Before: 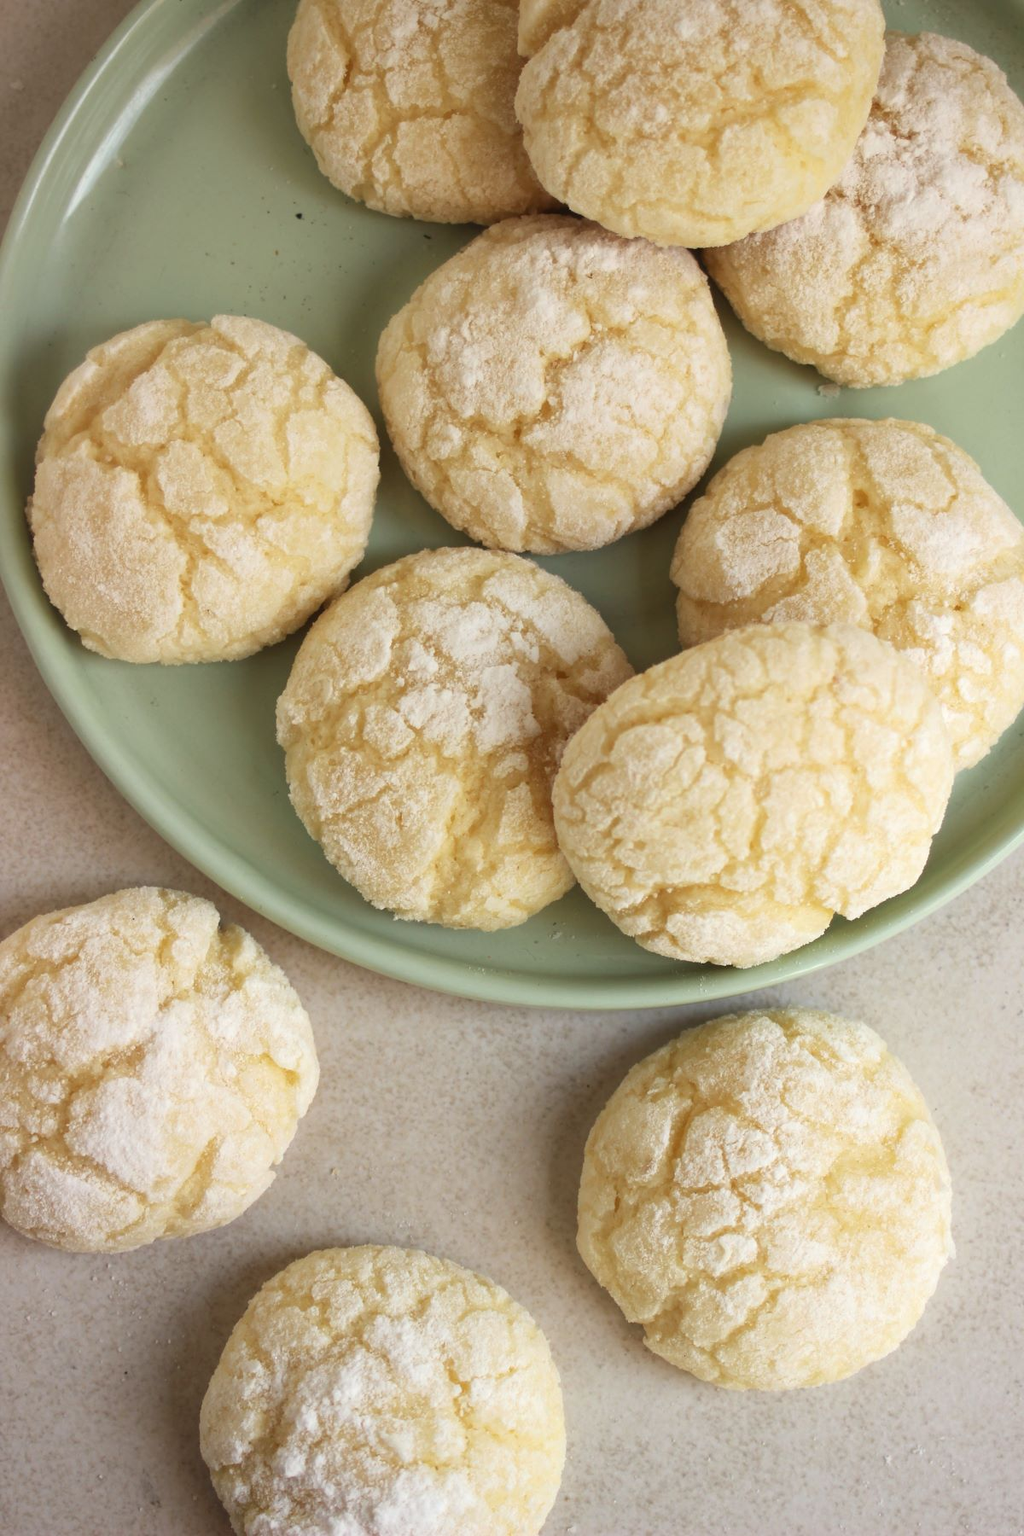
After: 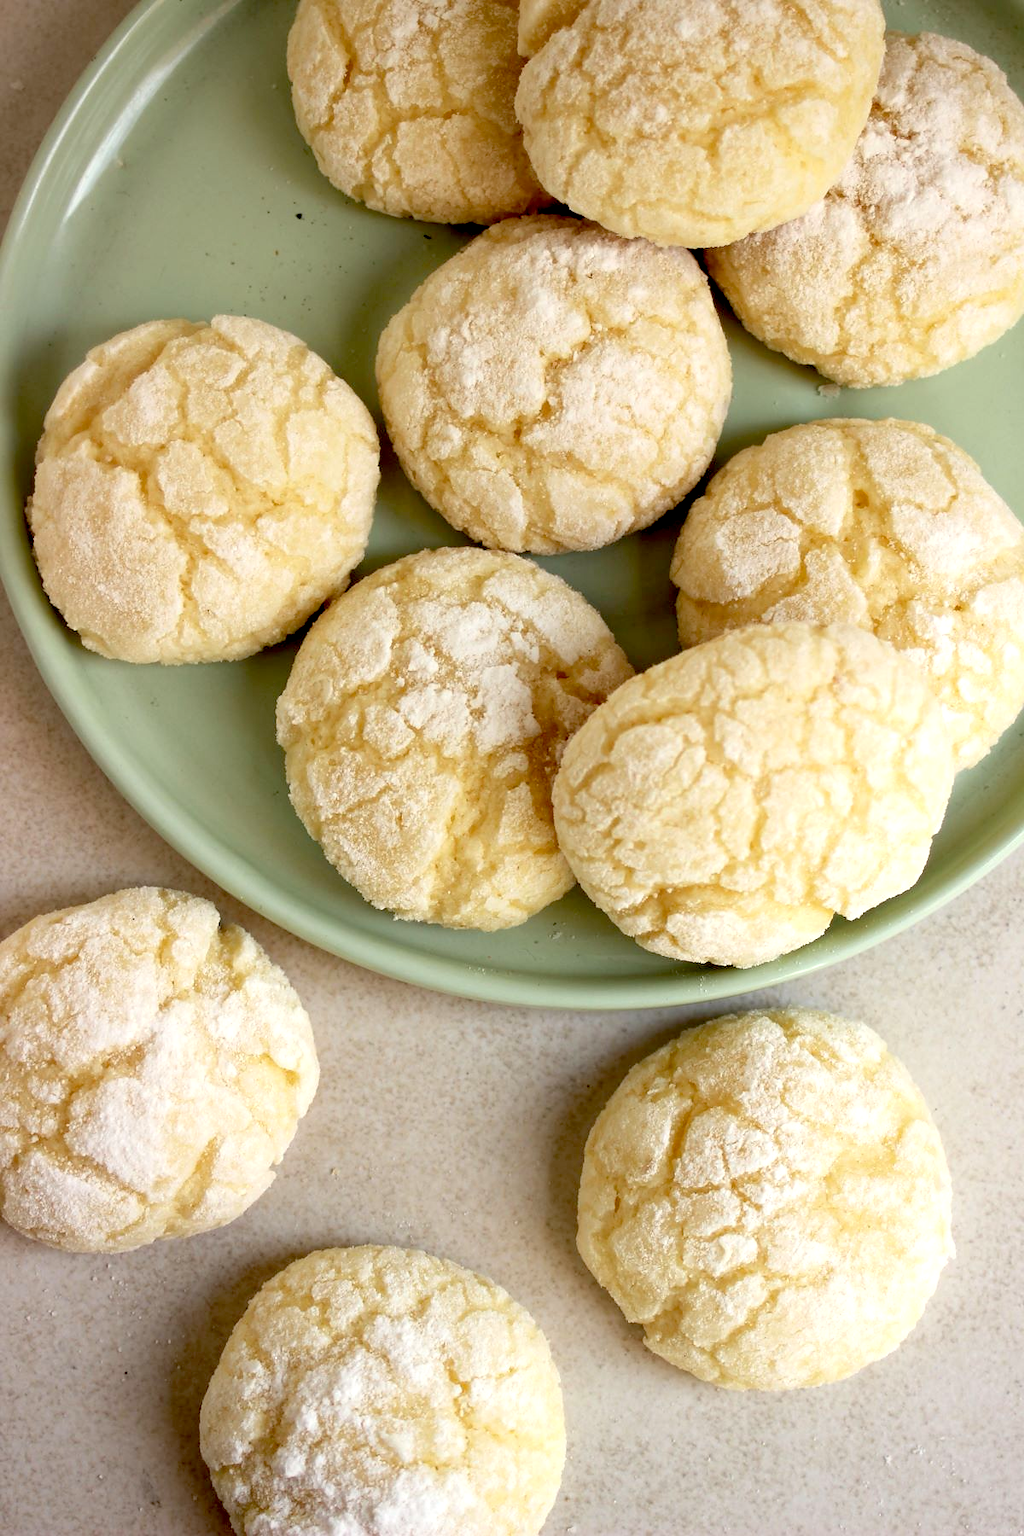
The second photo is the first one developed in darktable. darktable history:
exposure: black level correction 0.031, exposure 0.304 EV, compensate highlight preservation false
sharpen: radius 1, threshold 1
